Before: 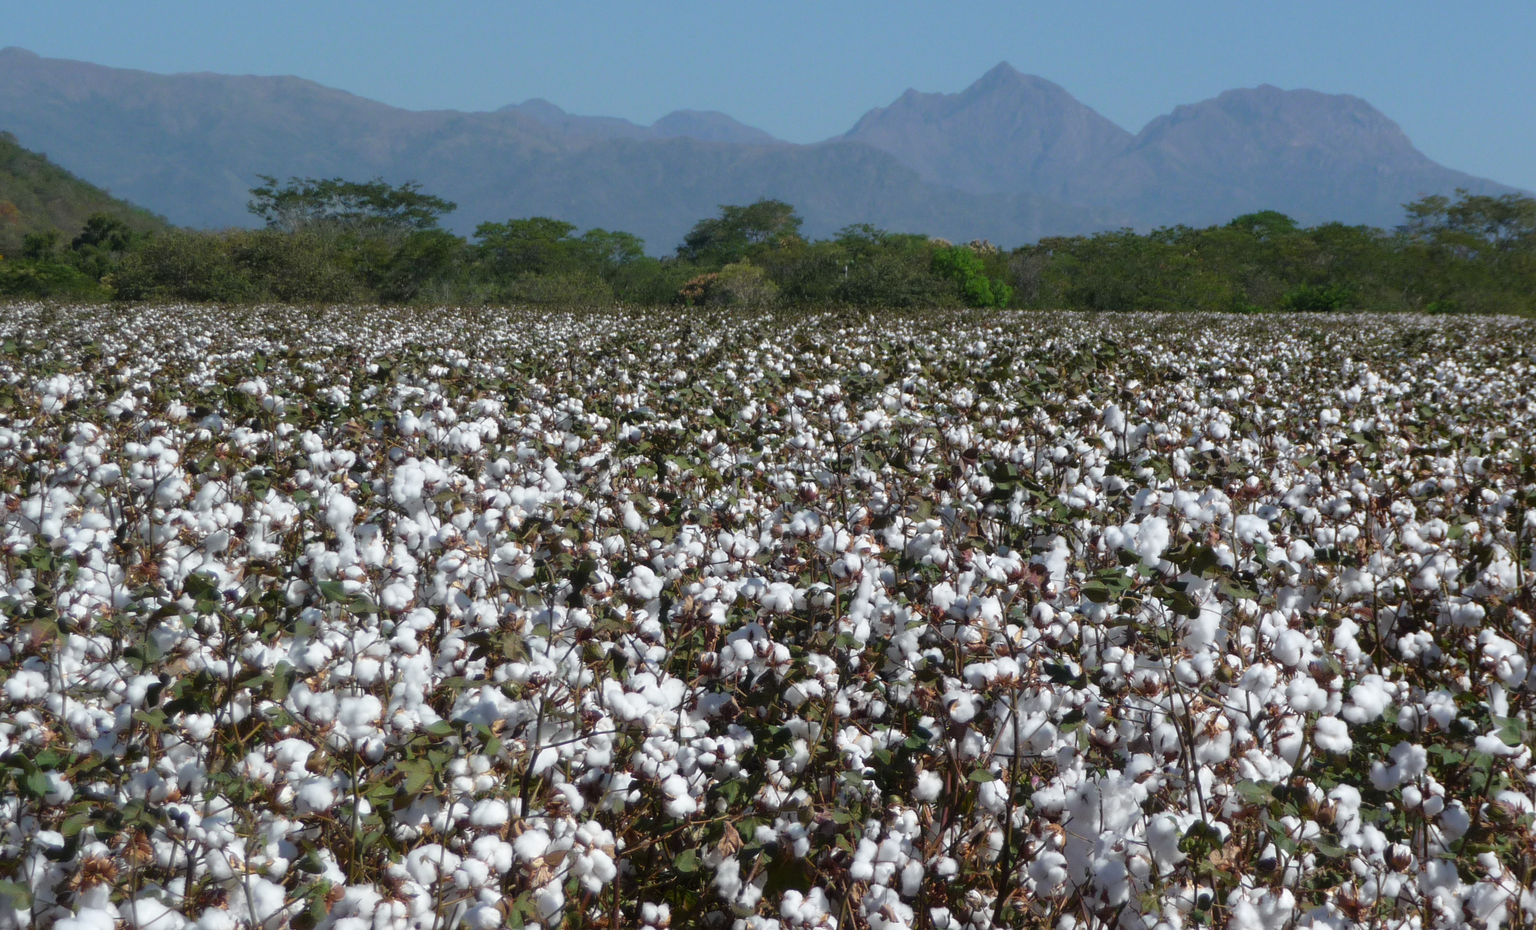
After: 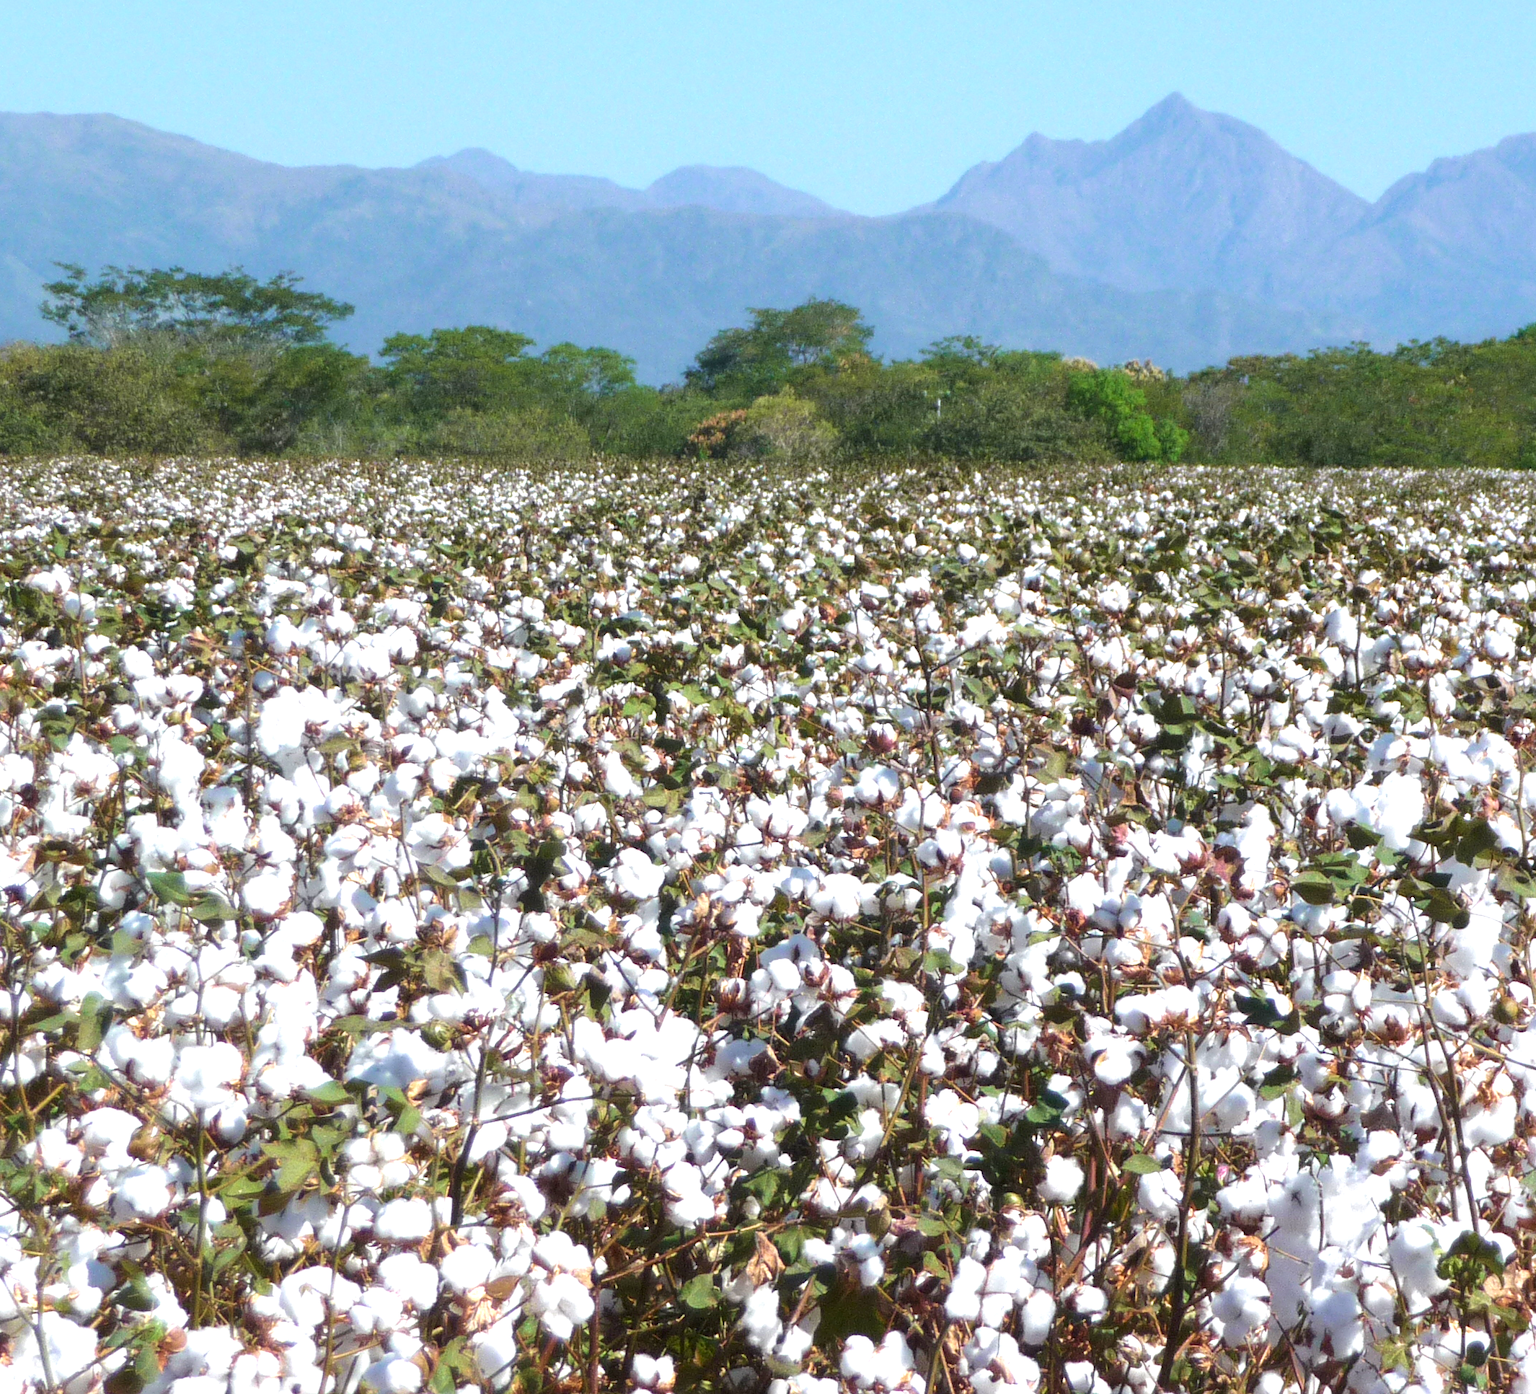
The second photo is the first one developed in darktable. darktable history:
crop and rotate: left 14.385%, right 18.948%
velvia: on, module defaults
exposure: exposure 1.25 EV, compensate exposure bias true, compensate highlight preservation false
